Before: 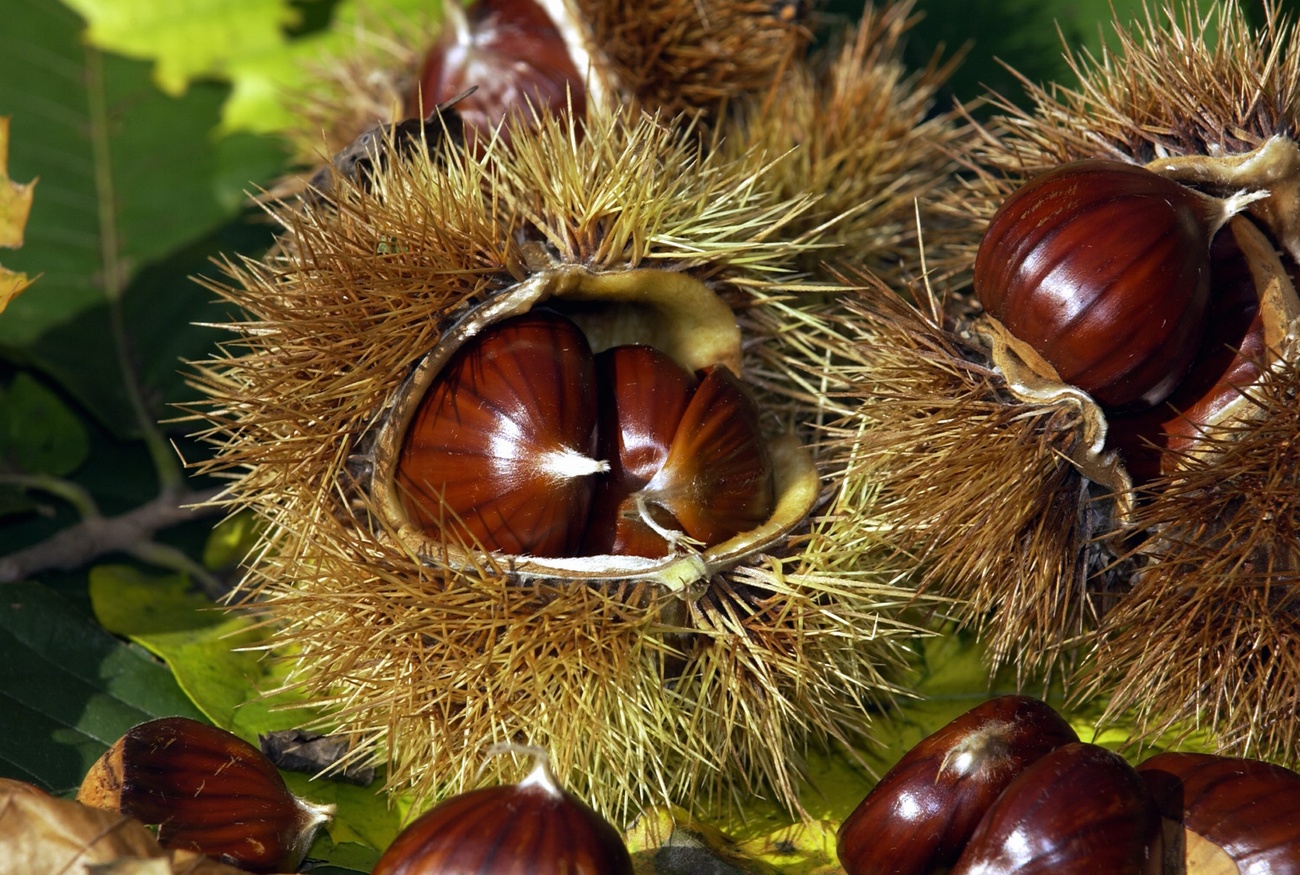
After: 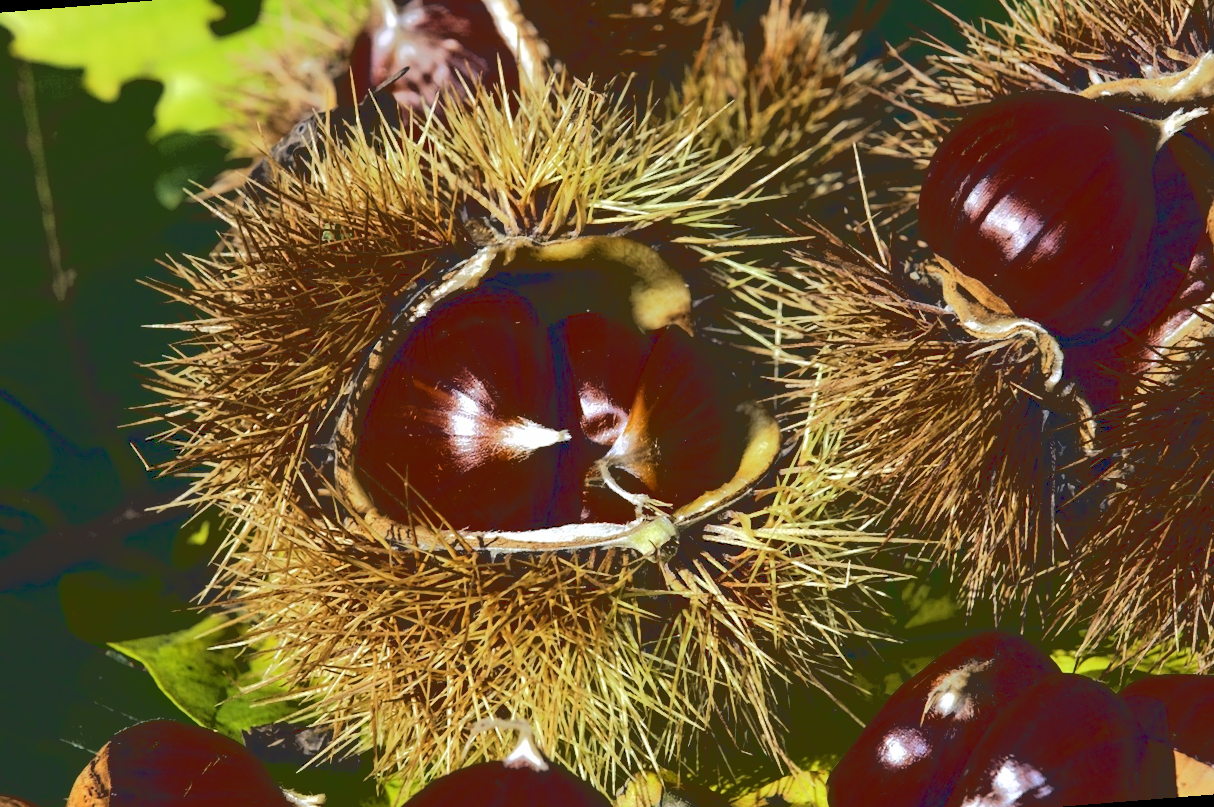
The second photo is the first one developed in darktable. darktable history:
base curve: curves: ch0 [(0.065, 0.026) (0.236, 0.358) (0.53, 0.546) (0.777, 0.841) (0.924, 0.992)], preserve colors average RGB
rotate and perspective: rotation -4.57°, crop left 0.054, crop right 0.944, crop top 0.087, crop bottom 0.914
